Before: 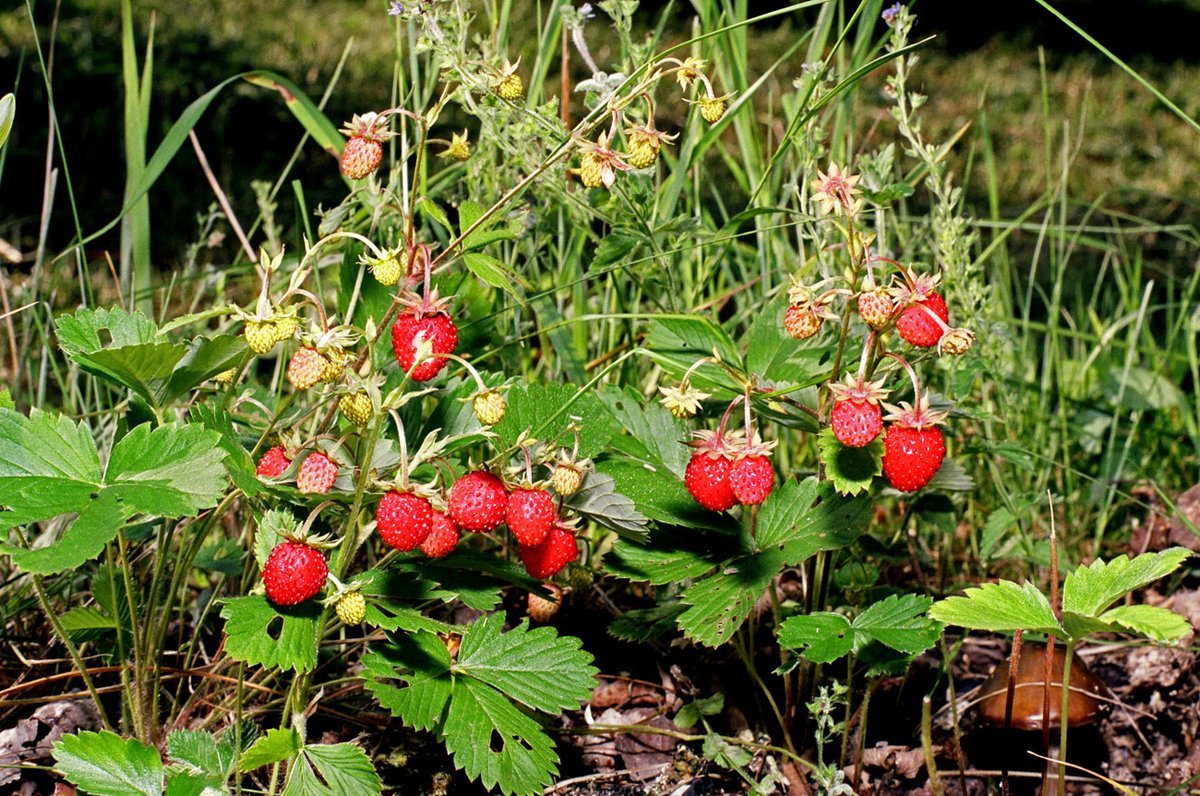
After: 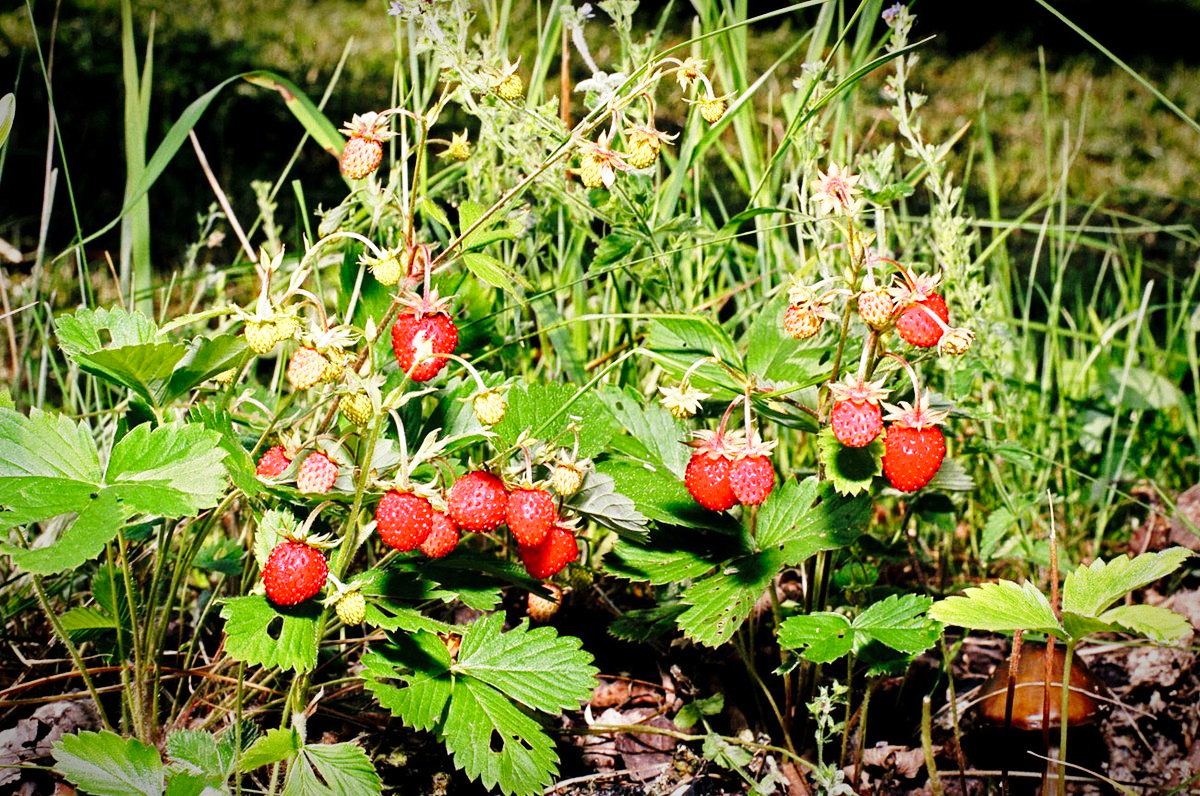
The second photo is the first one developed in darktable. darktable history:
contrast brightness saturation: saturation -0.05
vignetting: brightness -0.604, saturation -0.002, automatic ratio true
base curve: curves: ch0 [(0, 0) (0.028, 0.03) (0.121, 0.232) (0.46, 0.748) (0.859, 0.968) (1, 1)], preserve colors none
